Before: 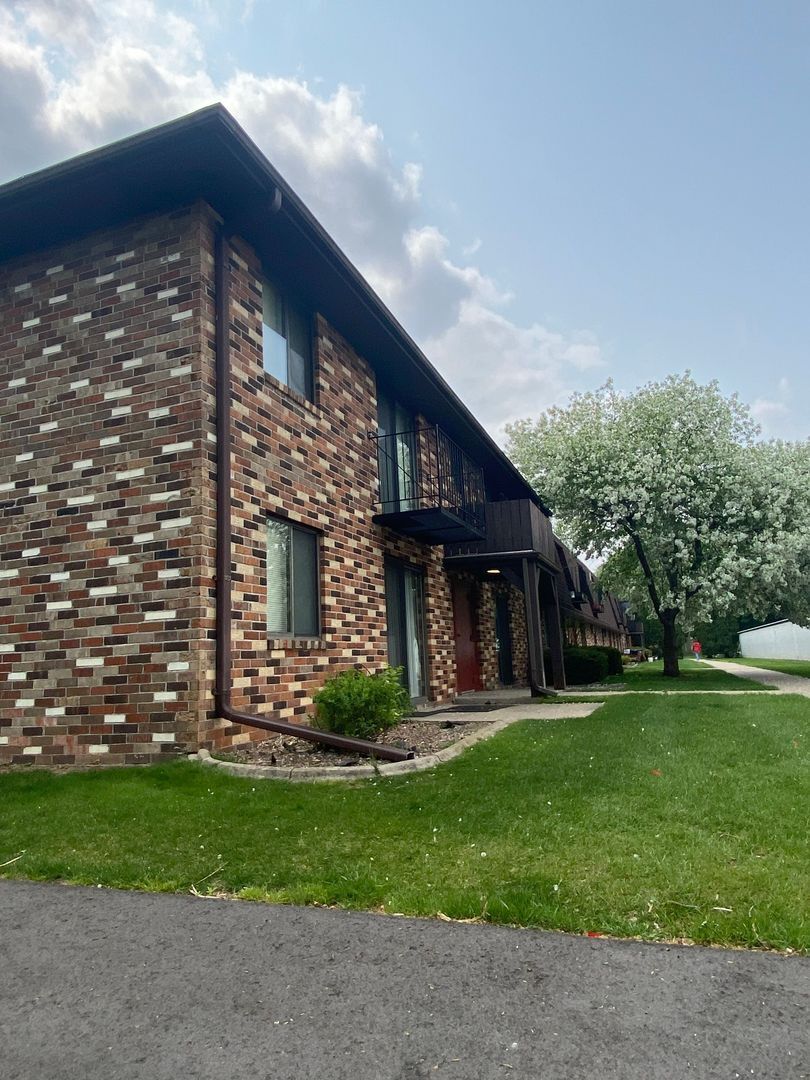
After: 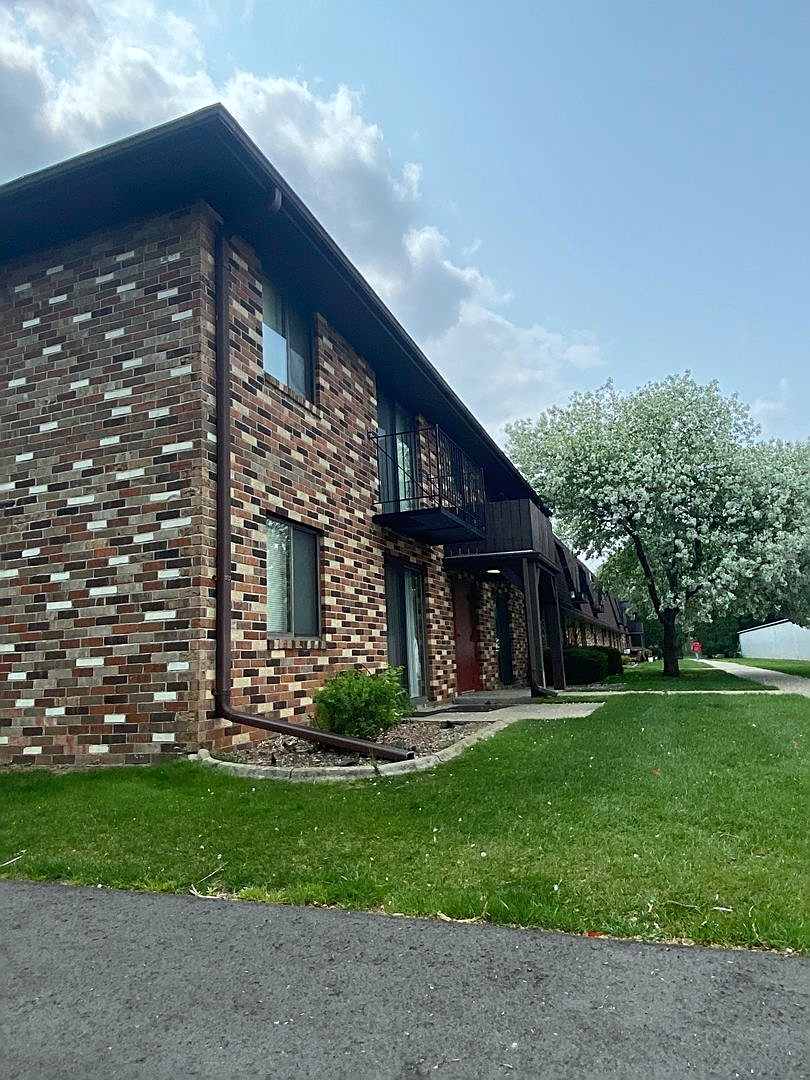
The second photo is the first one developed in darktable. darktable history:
sharpen: on, module defaults
color calibration: illuminant Planckian (black body), adaptation linear Bradford (ICC v4), x 0.361, y 0.366, temperature 4511.61 K, saturation algorithm version 1 (2020)
